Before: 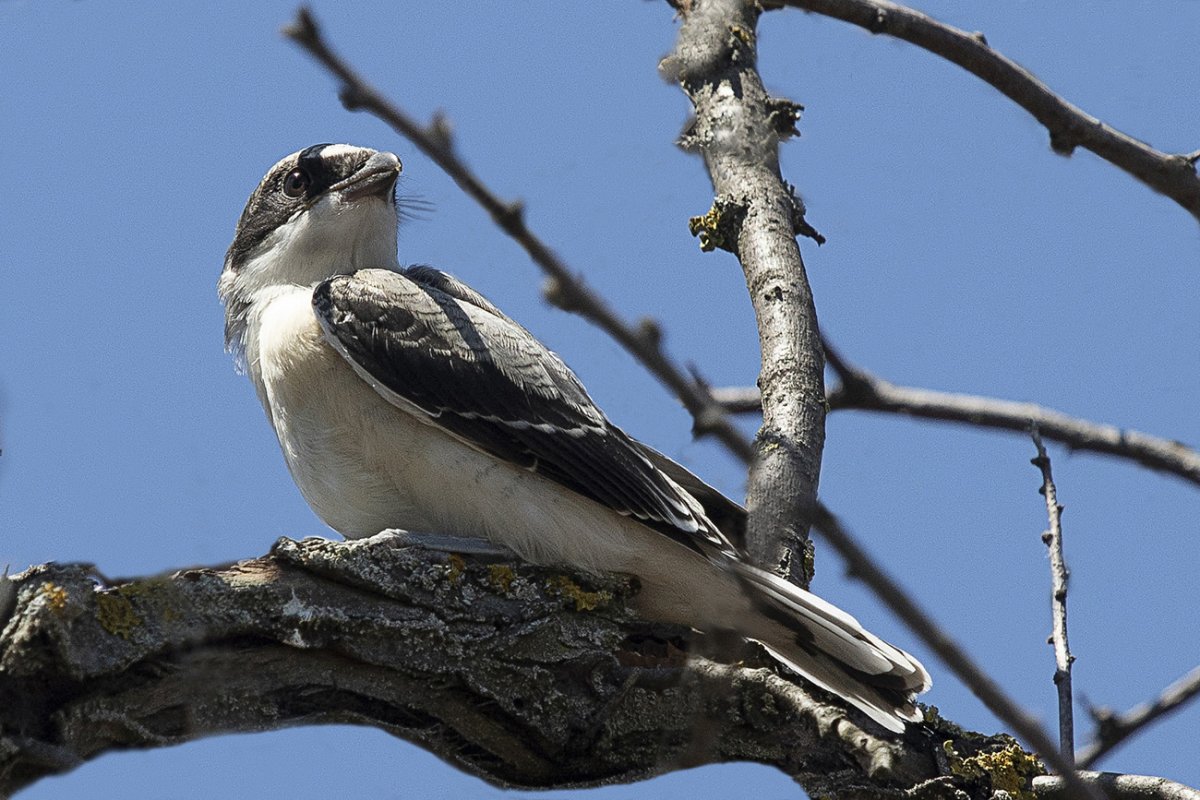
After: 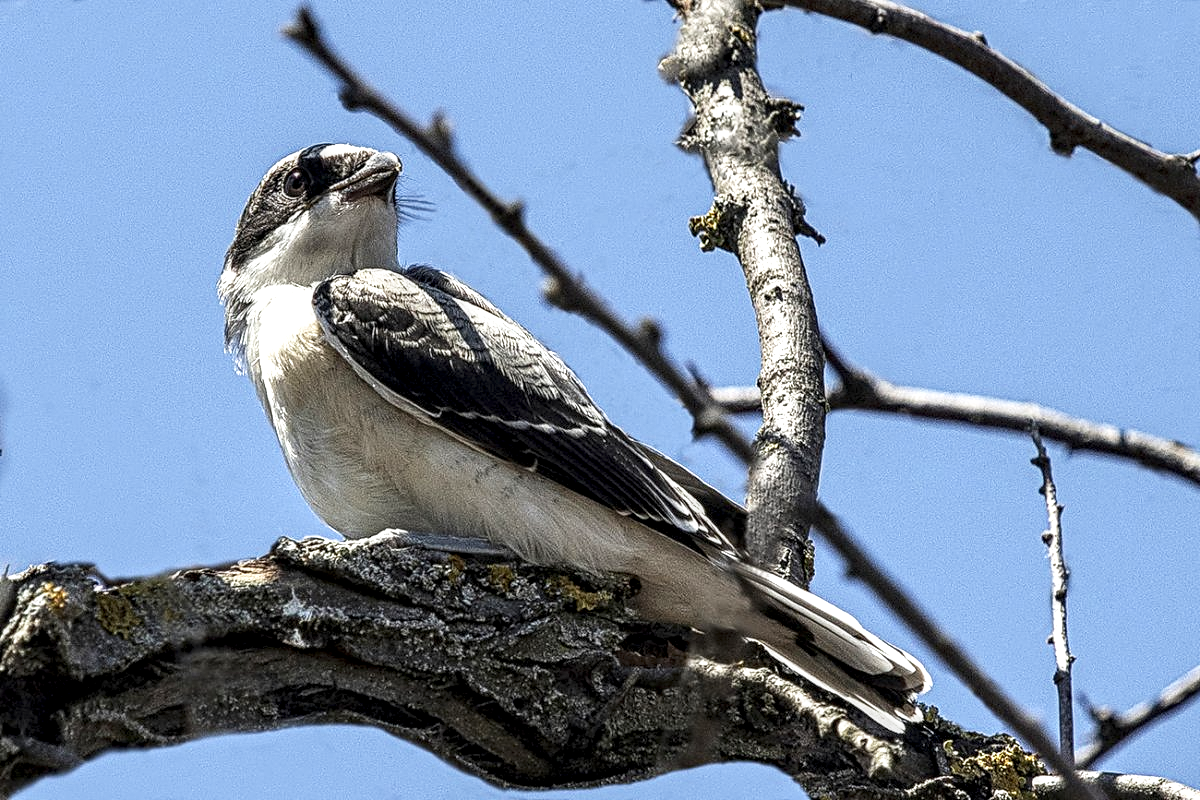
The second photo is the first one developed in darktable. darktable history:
contrast equalizer: y [[0.502, 0.505, 0.512, 0.529, 0.564, 0.588], [0.5 ×6], [0.502, 0.505, 0.512, 0.529, 0.564, 0.588], [0, 0.001, 0.001, 0.004, 0.008, 0.011], [0, 0.001, 0.001, 0.004, 0.008, 0.011]]
base curve: curves: ch0 [(0, 0) (0.557, 0.834) (1, 1)], preserve colors none
local contrast: detail 155%
